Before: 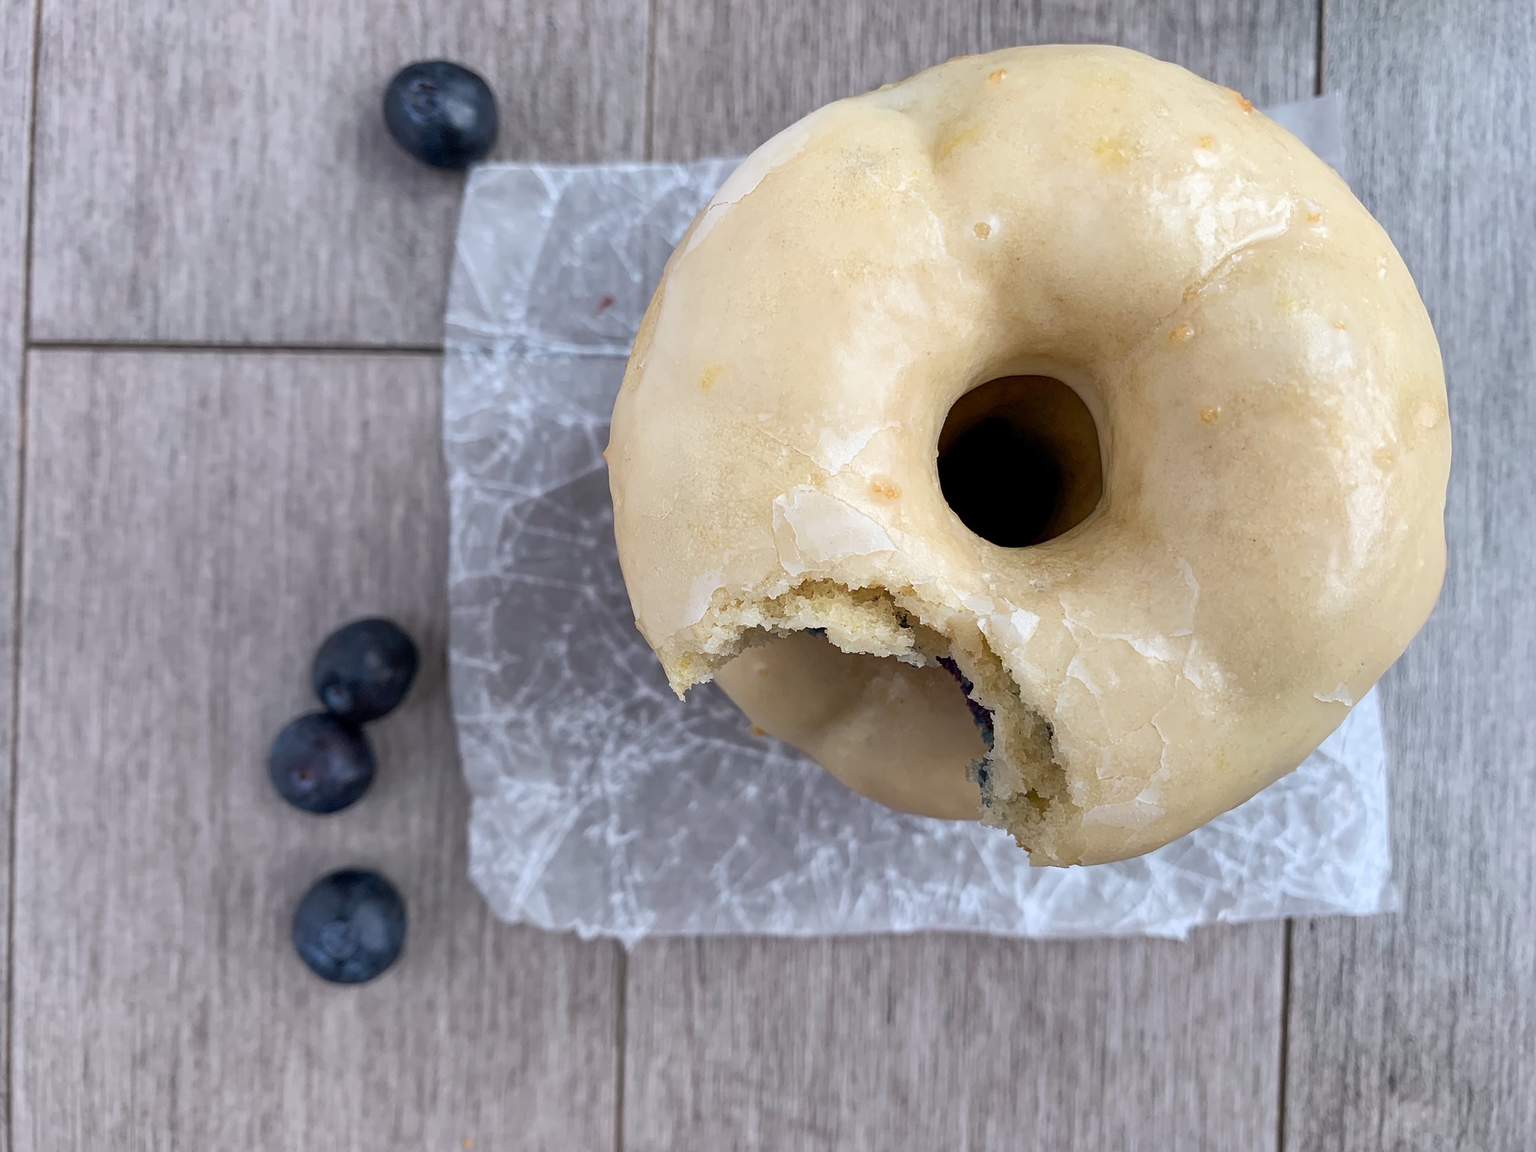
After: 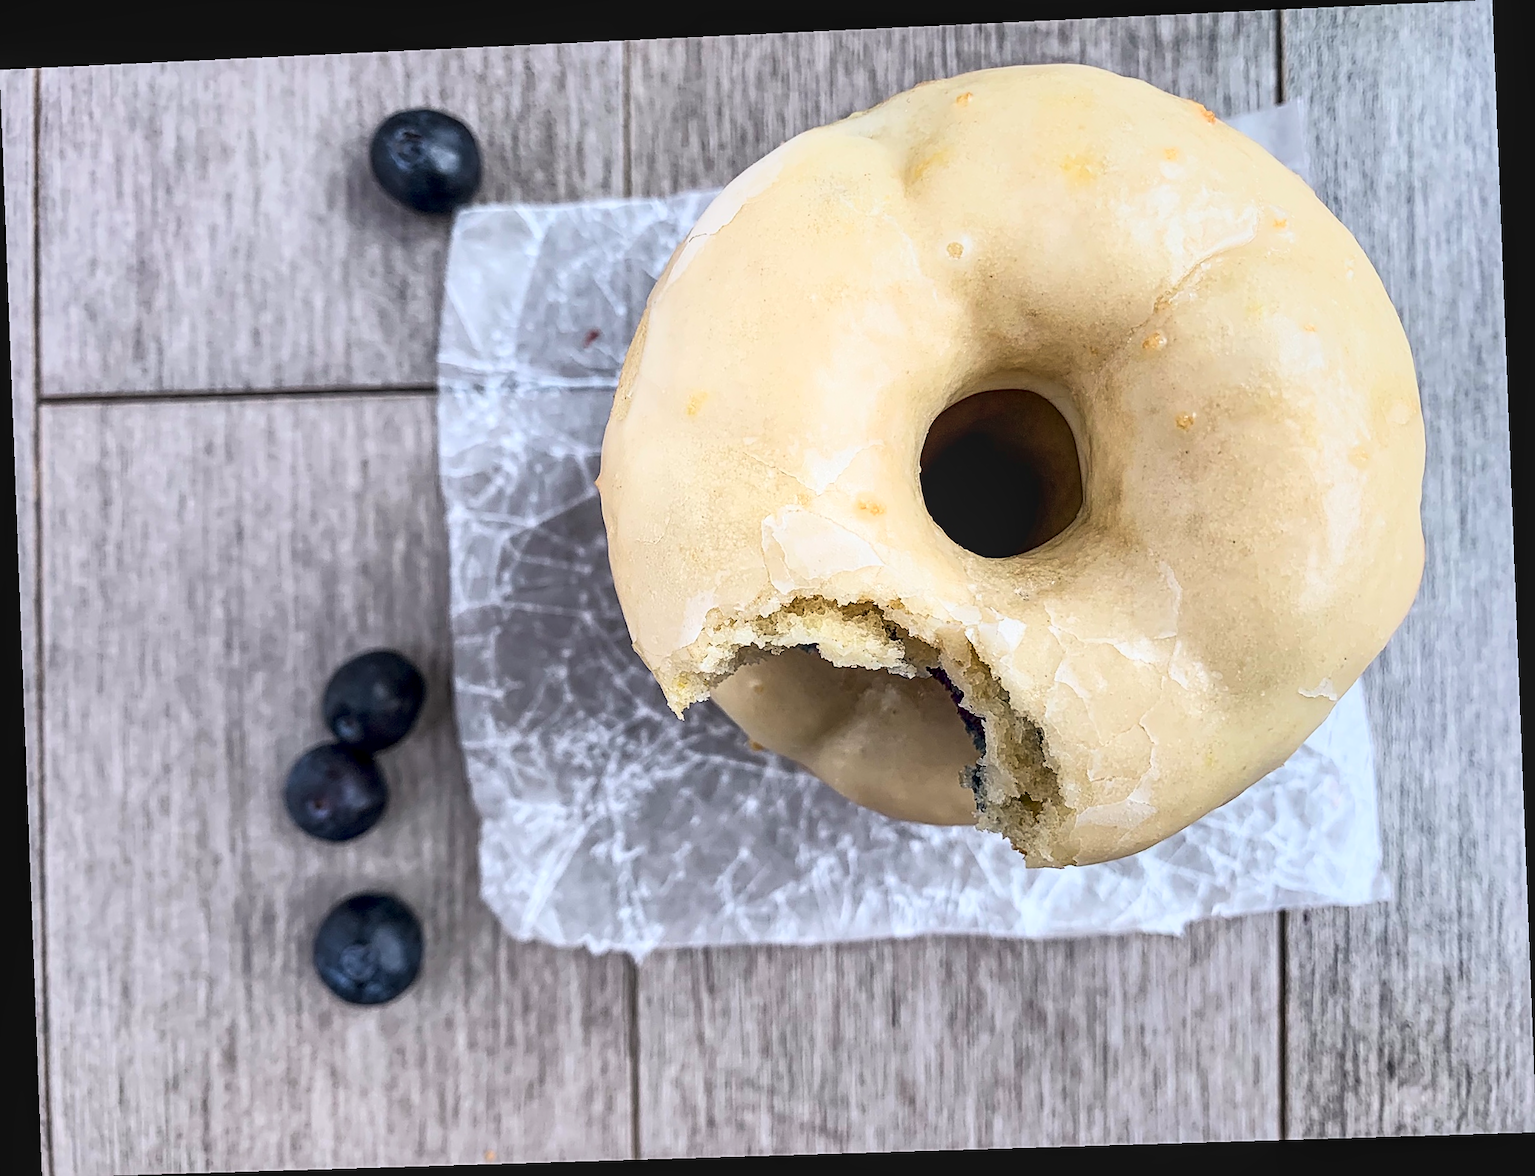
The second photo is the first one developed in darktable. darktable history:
sharpen: on, module defaults
rotate and perspective: rotation -2.22°, lens shift (horizontal) -0.022, automatic cropping off
local contrast: on, module defaults
tone curve: curves: ch0 [(0, 0.013) (0.198, 0.175) (0.512, 0.582) (0.625, 0.754) (0.81, 0.934) (1, 1)], color space Lab, linked channels, preserve colors none
